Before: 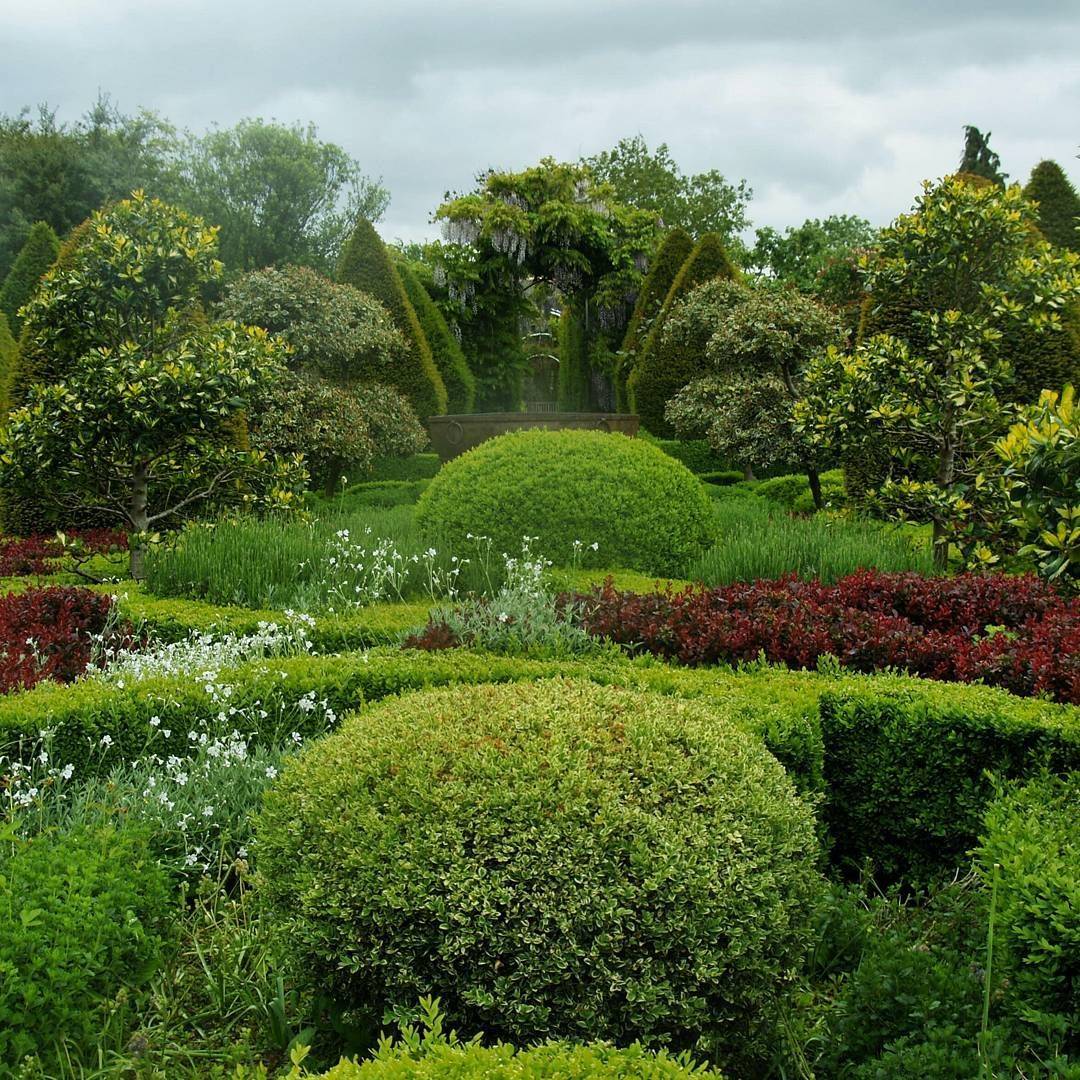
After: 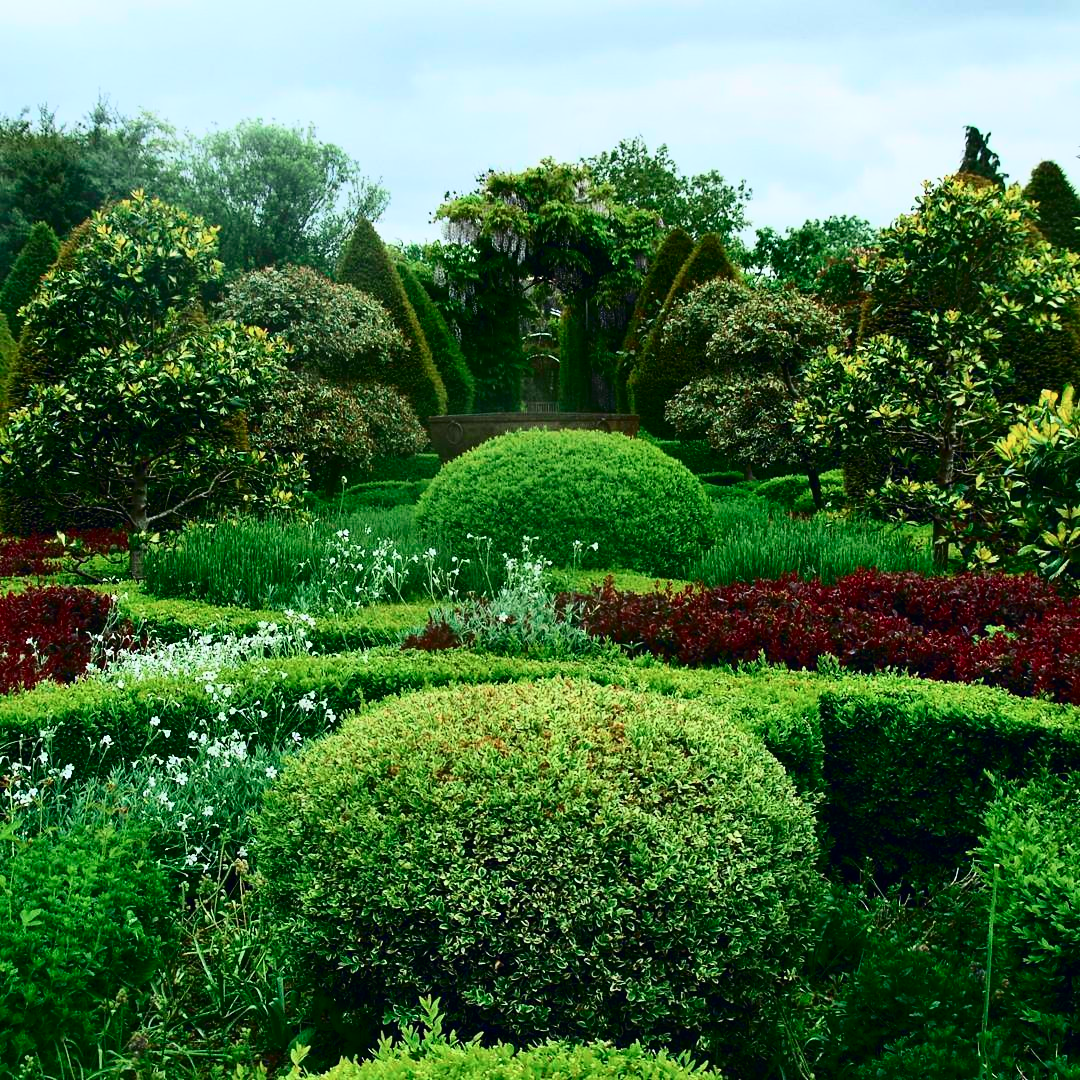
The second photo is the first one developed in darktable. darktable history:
tone curve: curves: ch0 [(0, 0) (0.236, 0.124) (0.373, 0.304) (0.542, 0.593) (0.737, 0.873) (1, 1)]; ch1 [(0, 0) (0.399, 0.328) (0.488, 0.484) (0.598, 0.624) (1, 1)]; ch2 [(0, 0) (0.448, 0.405) (0.523, 0.511) (0.592, 0.59) (1, 1)], color space Lab, independent channels, preserve colors none
